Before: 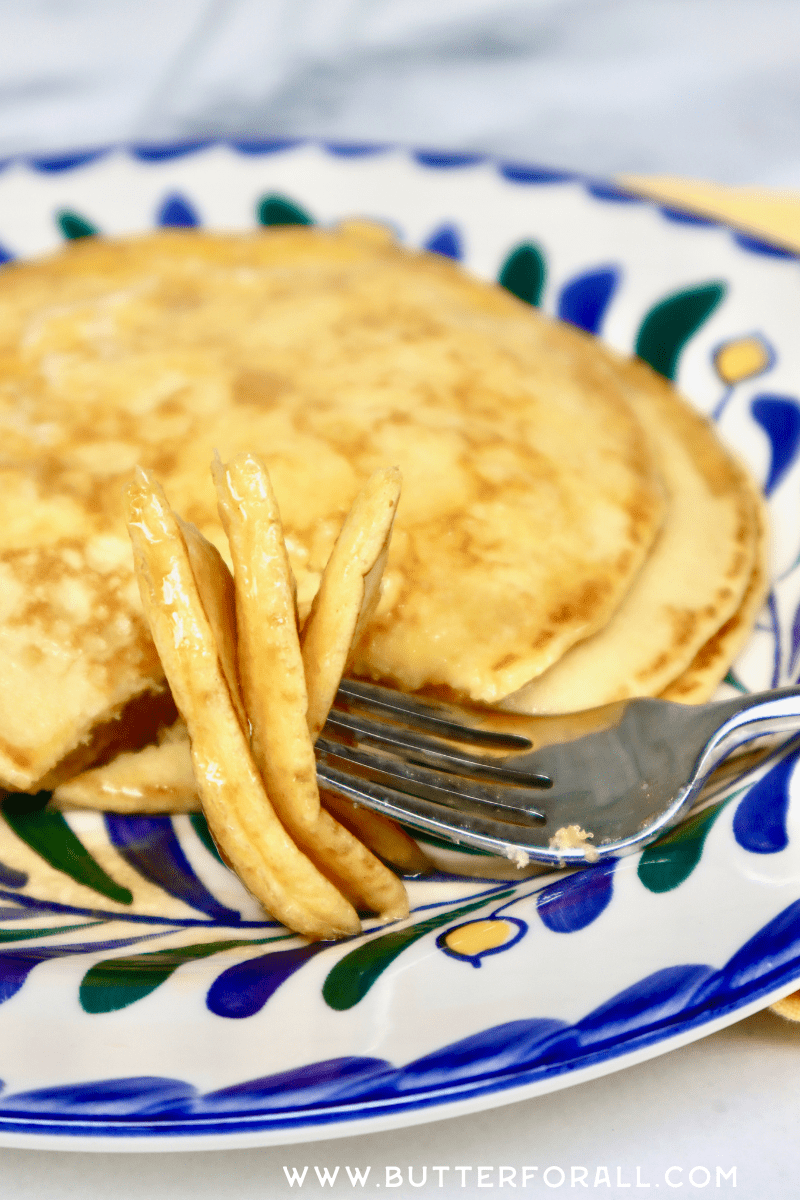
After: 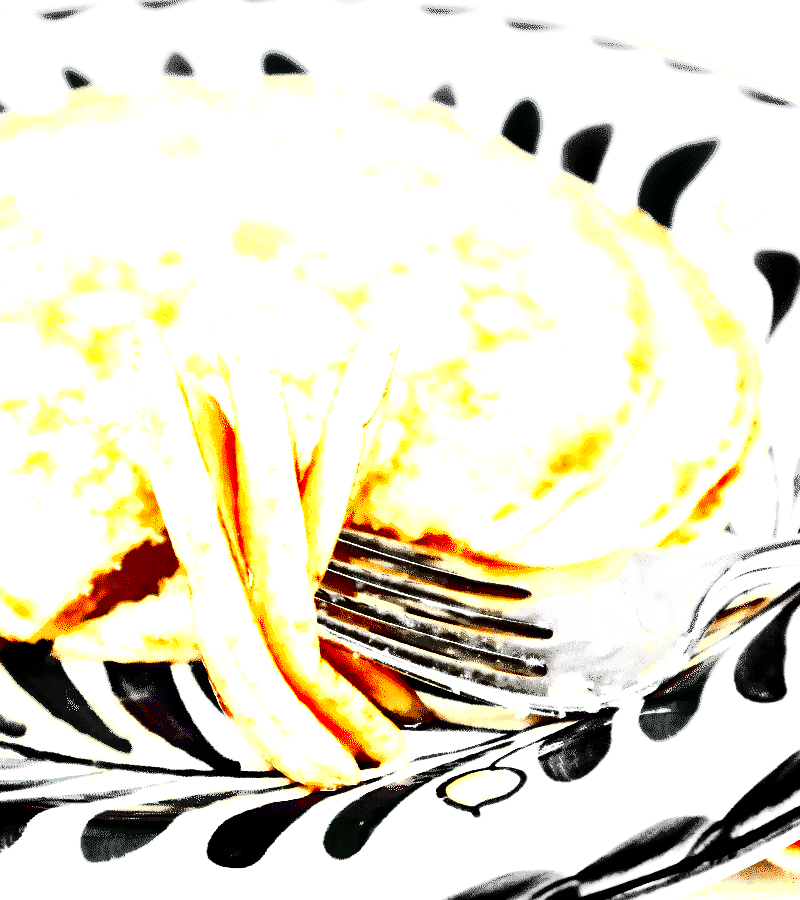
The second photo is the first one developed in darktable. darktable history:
crop and rotate: top 12.5%, bottom 12.5%
contrast brightness saturation: contrast 0.77, brightness -1, saturation 1
exposure: black level correction 0, exposure 2 EV, compensate highlight preservation false
base curve: preserve colors none
color zones: curves: ch0 [(0, 0.497) (0.096, 0.361) (0.221, 0.538) (0.429, 0.5) (0.571, 0.5) (0.714, 0.5) (0.857, 0.5) (1, 0.497)]; ch1 [(0, 0.5) (0.143, 0.5) (0.257, -0.002) (0.429, 0.04) (0.571, -0.001) (0.714, -0.015) (0.857, 0.024) (1, 0.5)]
